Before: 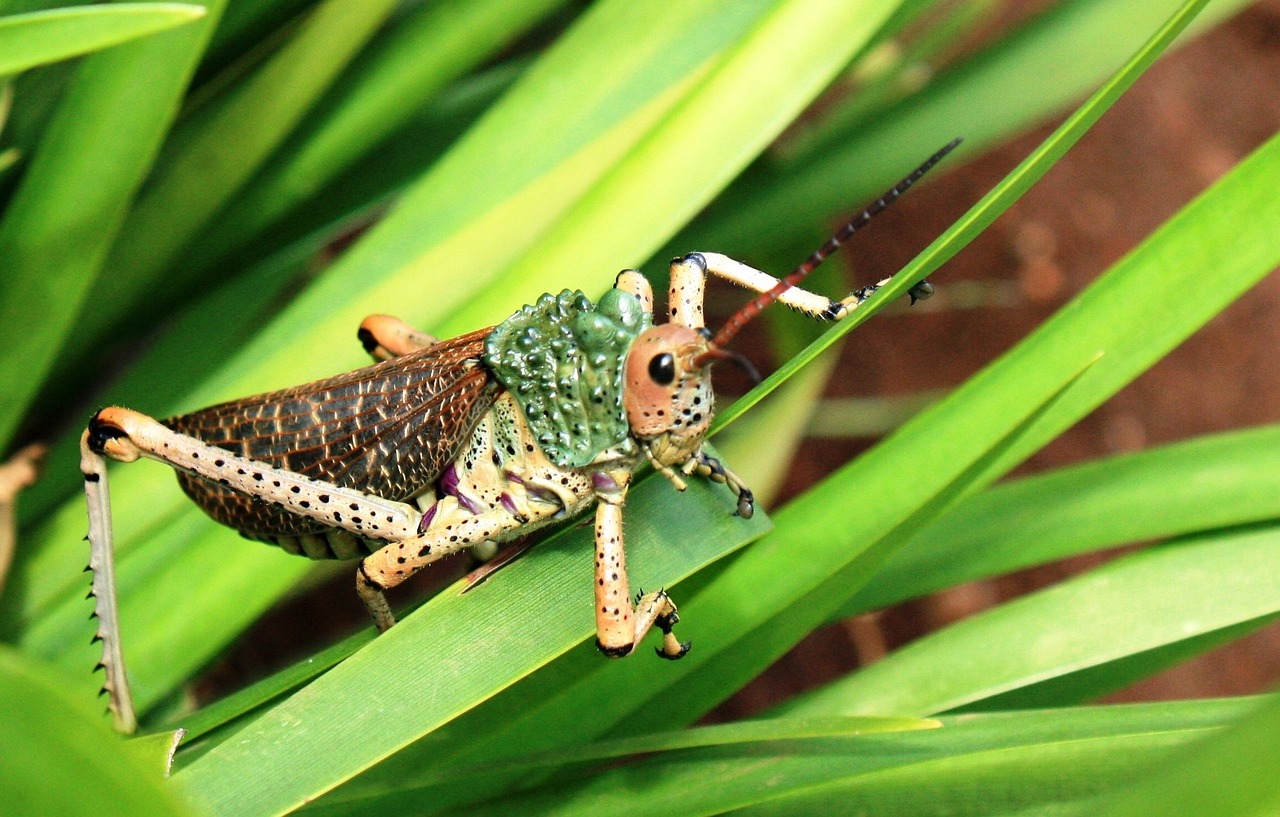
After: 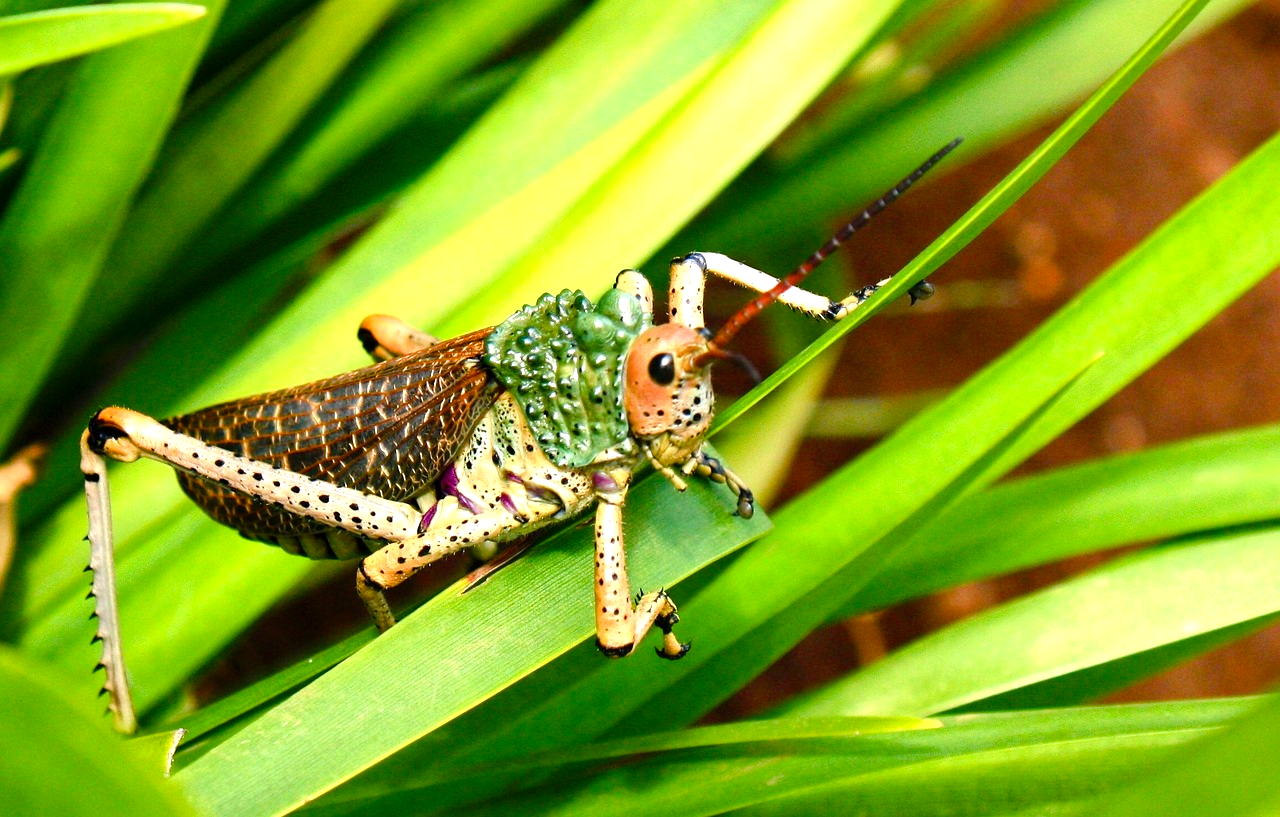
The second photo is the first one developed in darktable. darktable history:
color balance rgb: highlights gain › chroma 0.972%, highlights gain › hue 27.33°, perceptual saturation grading › global saturation 24.401%, perceptual saturation grading › highlights -23.692%, perceptual saturation grading › mid-tones 24.089%, perceptual saturation grading › shadows 39.268%, perceptual brilliance grading › highlights 10.237%, perceptual brilliance grading › mid-tones 5.686%, global vibrance 14.756%
